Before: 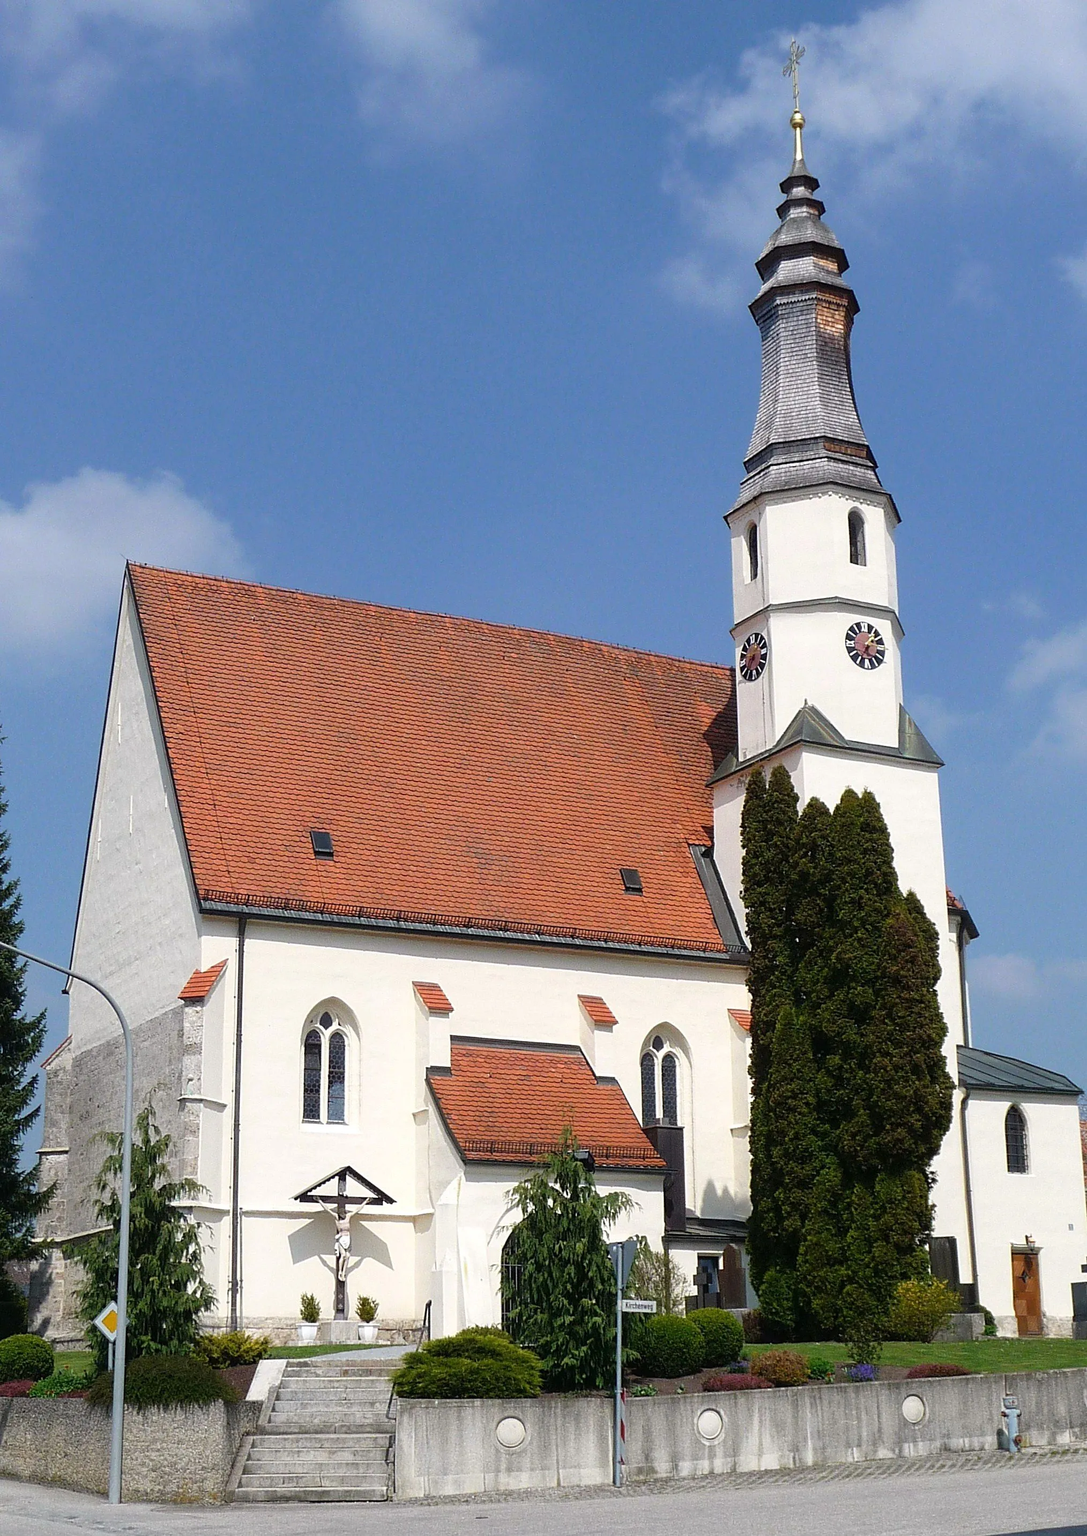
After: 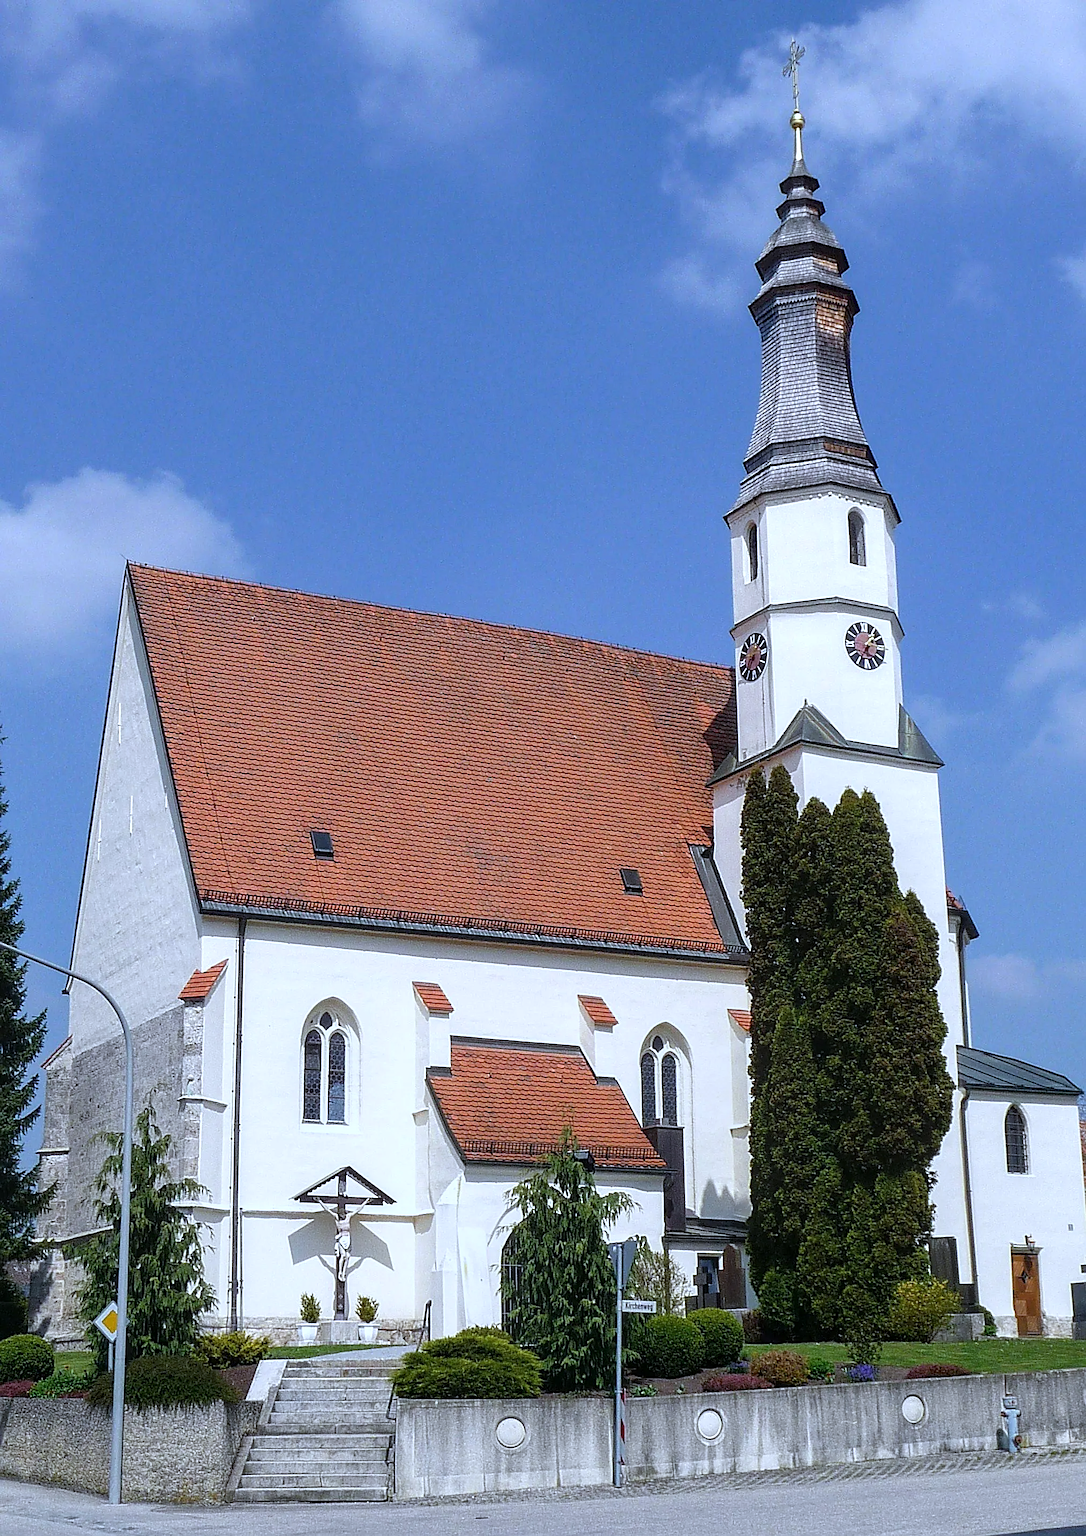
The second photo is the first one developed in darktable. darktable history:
rotate and perspective: crop left 0, crop top 0
local contrast: on, module defaults
white balance: red 0.926, green 1.003, blue 1.133
sharpen: on, module defaults
